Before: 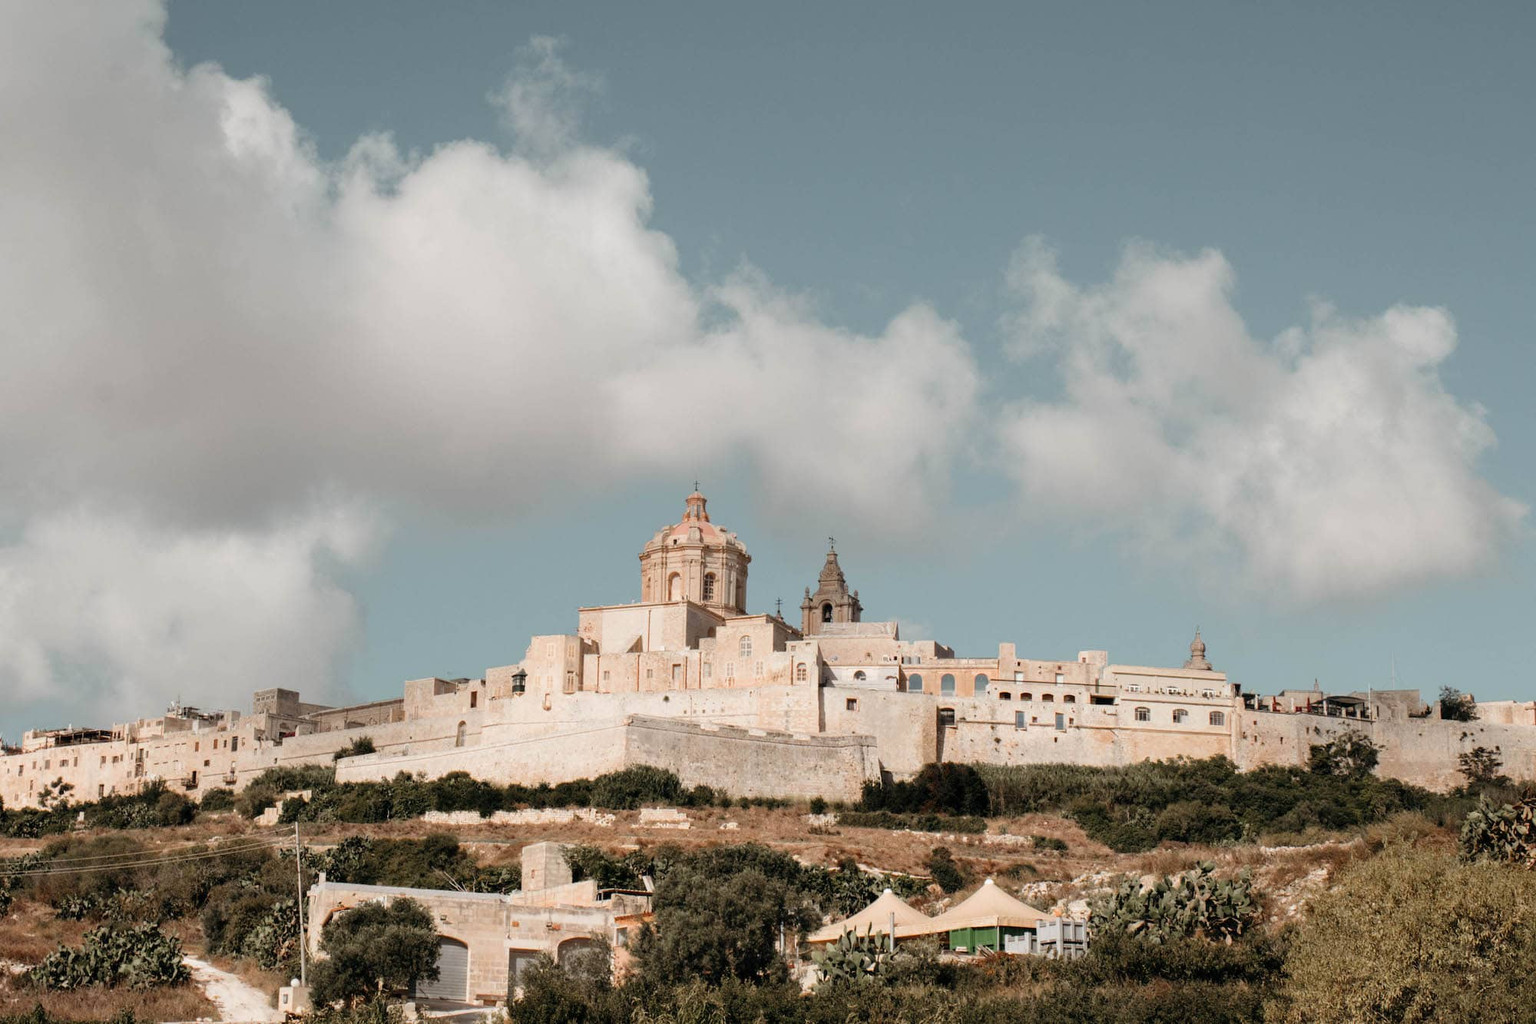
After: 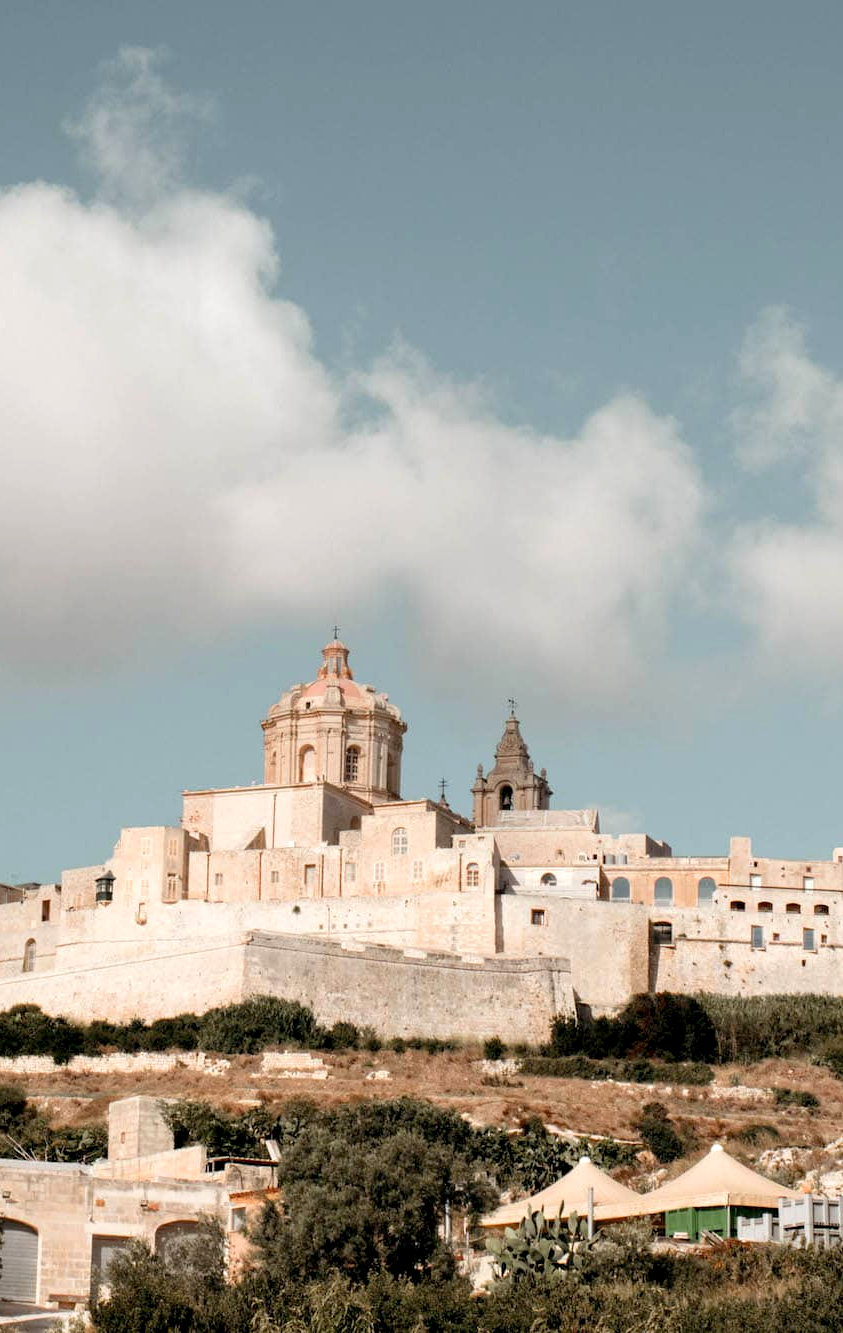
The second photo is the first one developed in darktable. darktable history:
exposure: black level correction 0.005, exposure 0.286 EV, compensate highlight preservation false
crop: left 28.583%, right 29.231%
